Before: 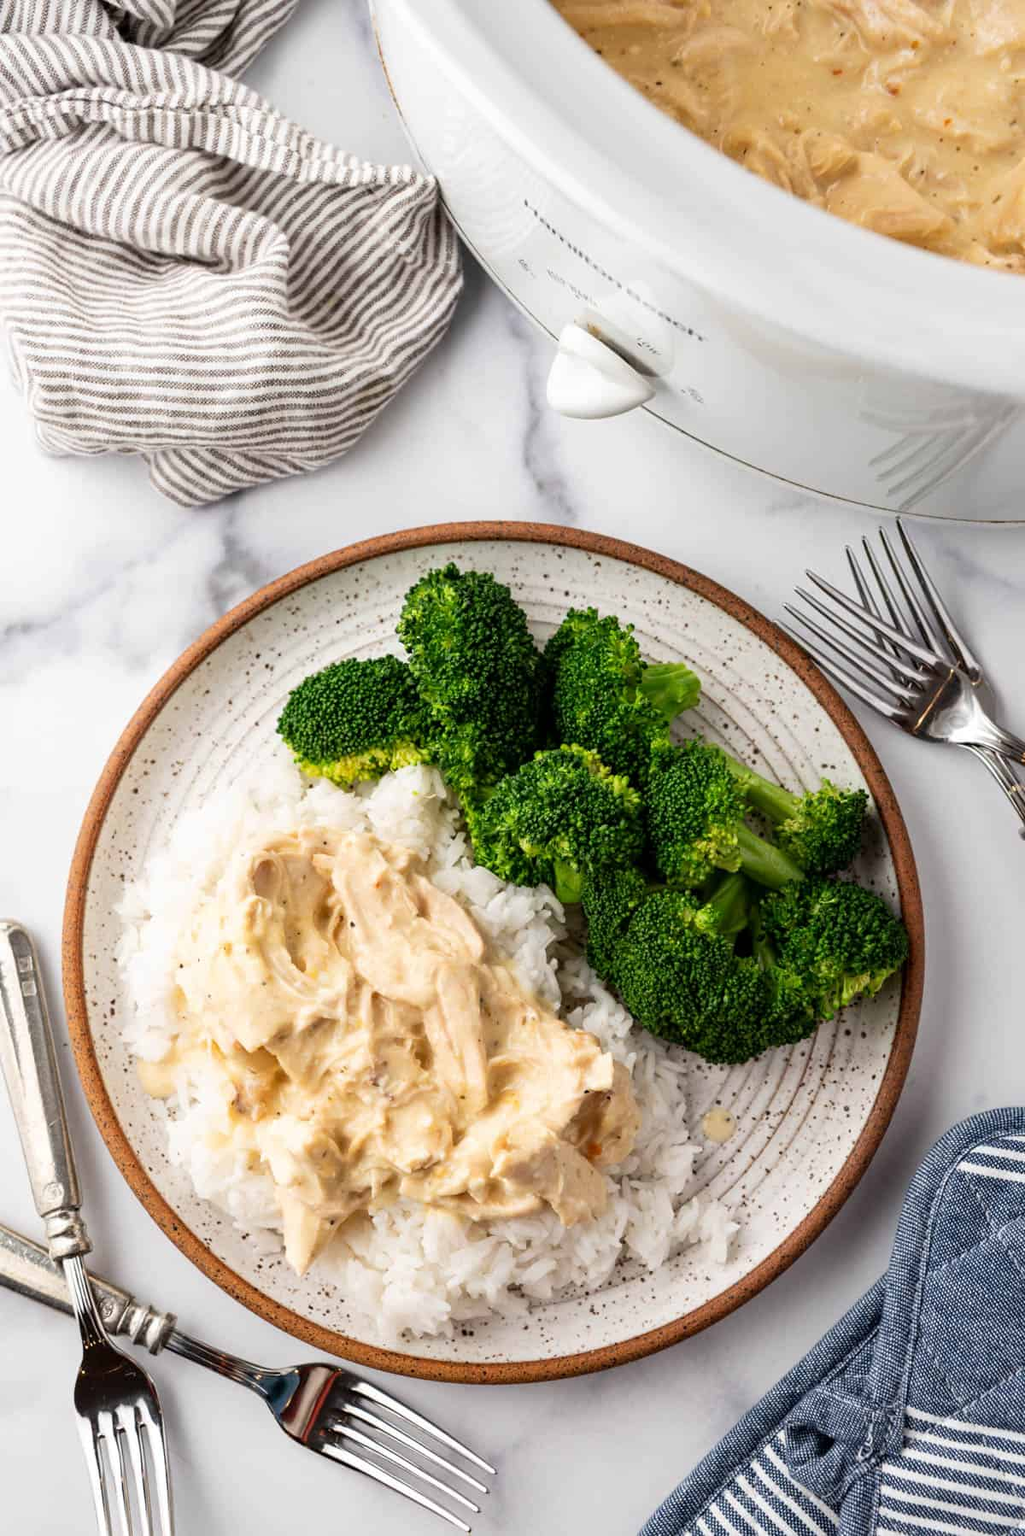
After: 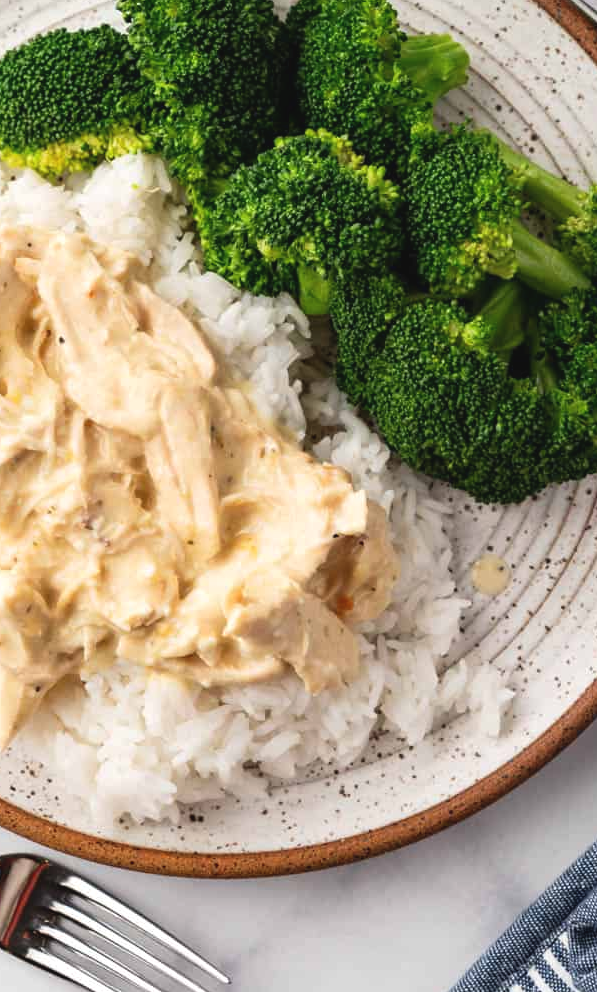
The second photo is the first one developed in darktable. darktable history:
exposure: black level correction -0.004, exposure 0.054 EV, compensate highlight preservation false
crop: left 29.265%, top 41.306%, right 20.977%, bottom 3.482%
